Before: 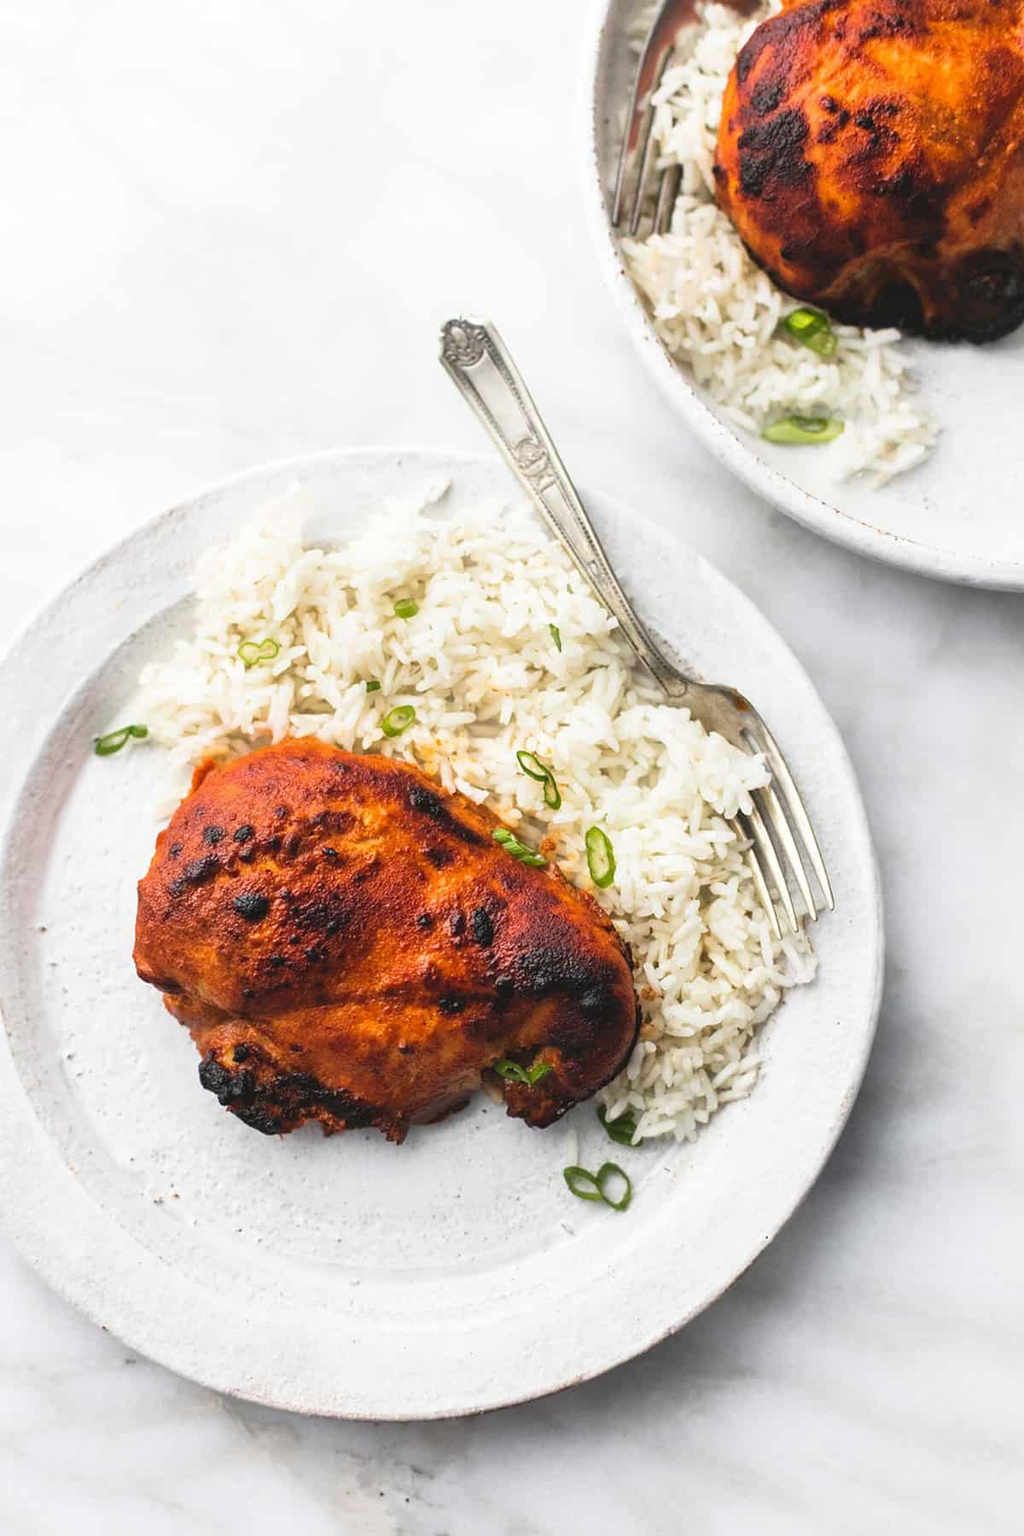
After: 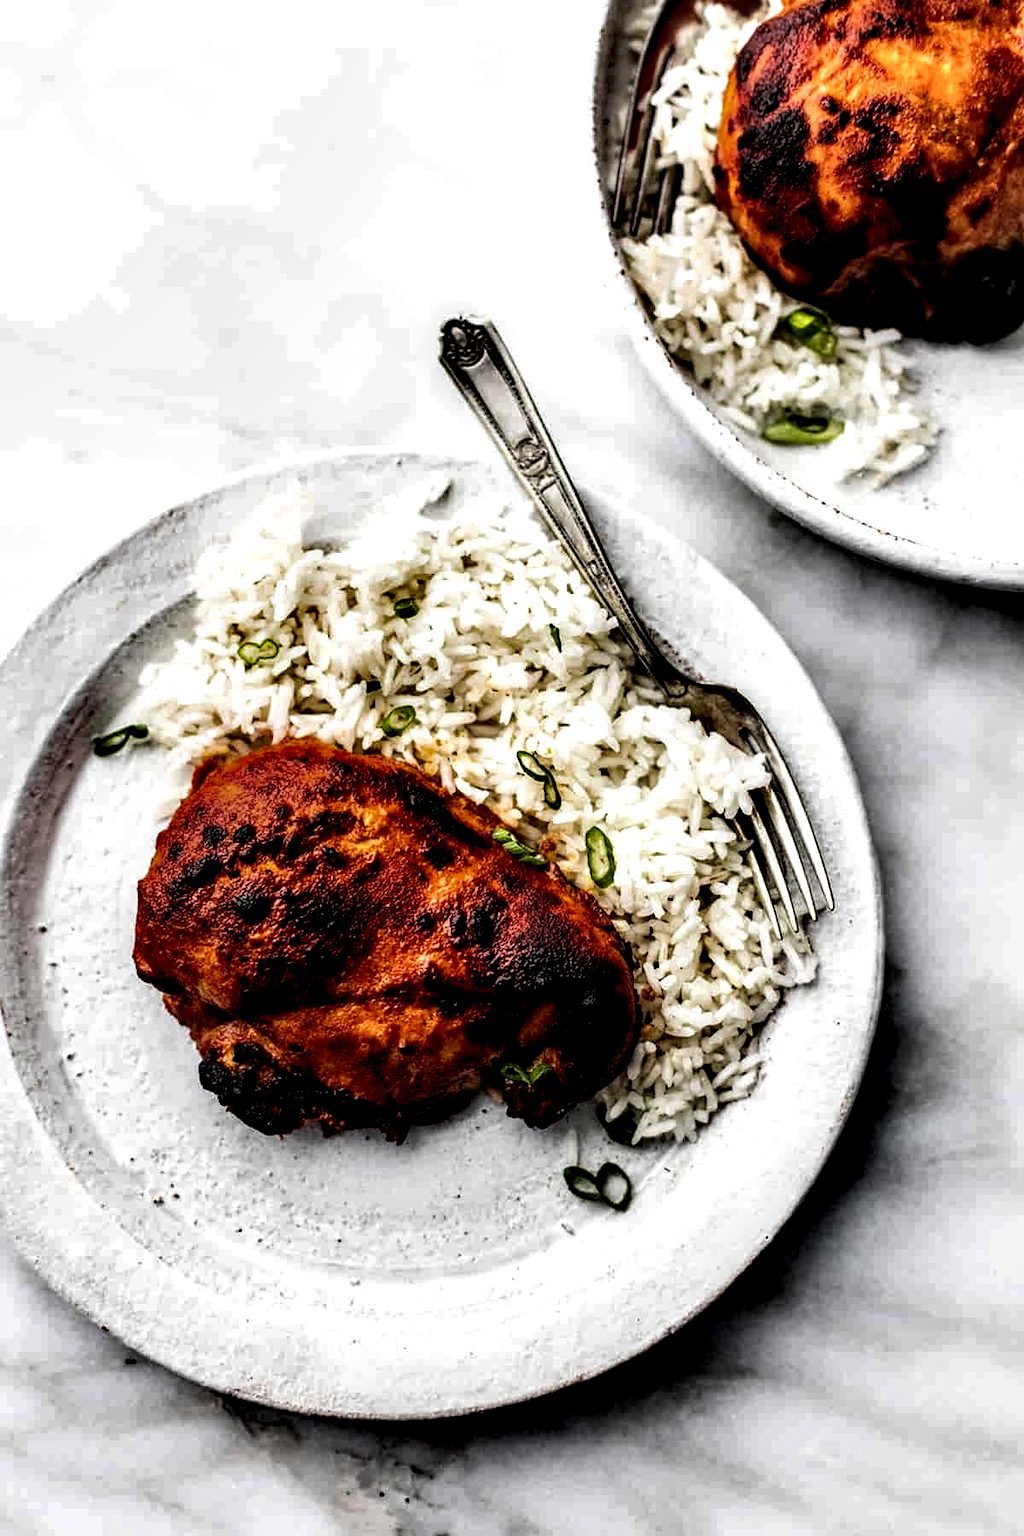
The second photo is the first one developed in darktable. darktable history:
shadows and highlights: soften with gaussian
local contrast: shadows 185%, detail 225%
